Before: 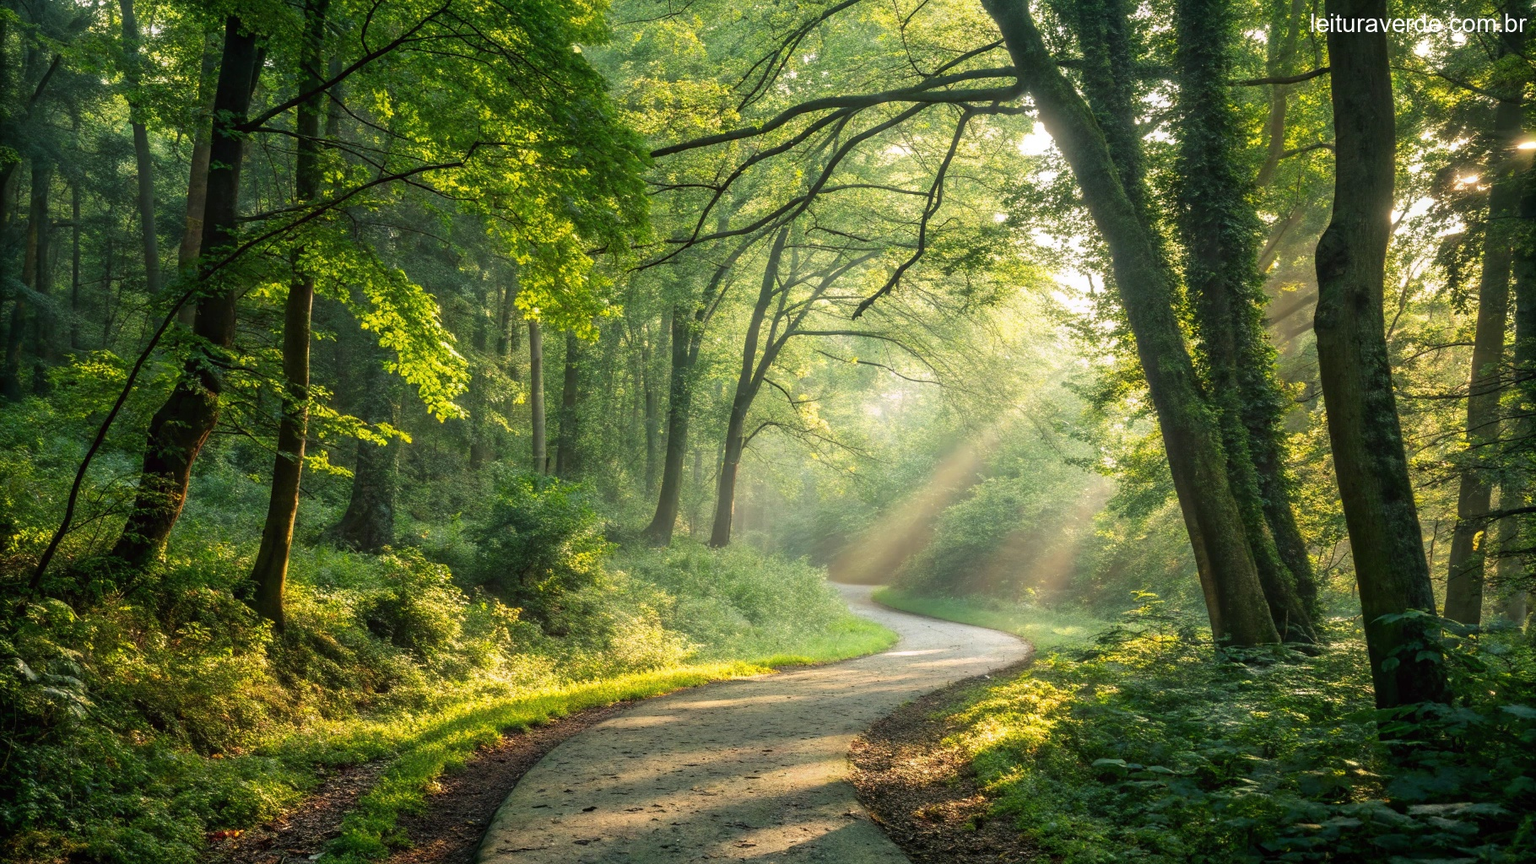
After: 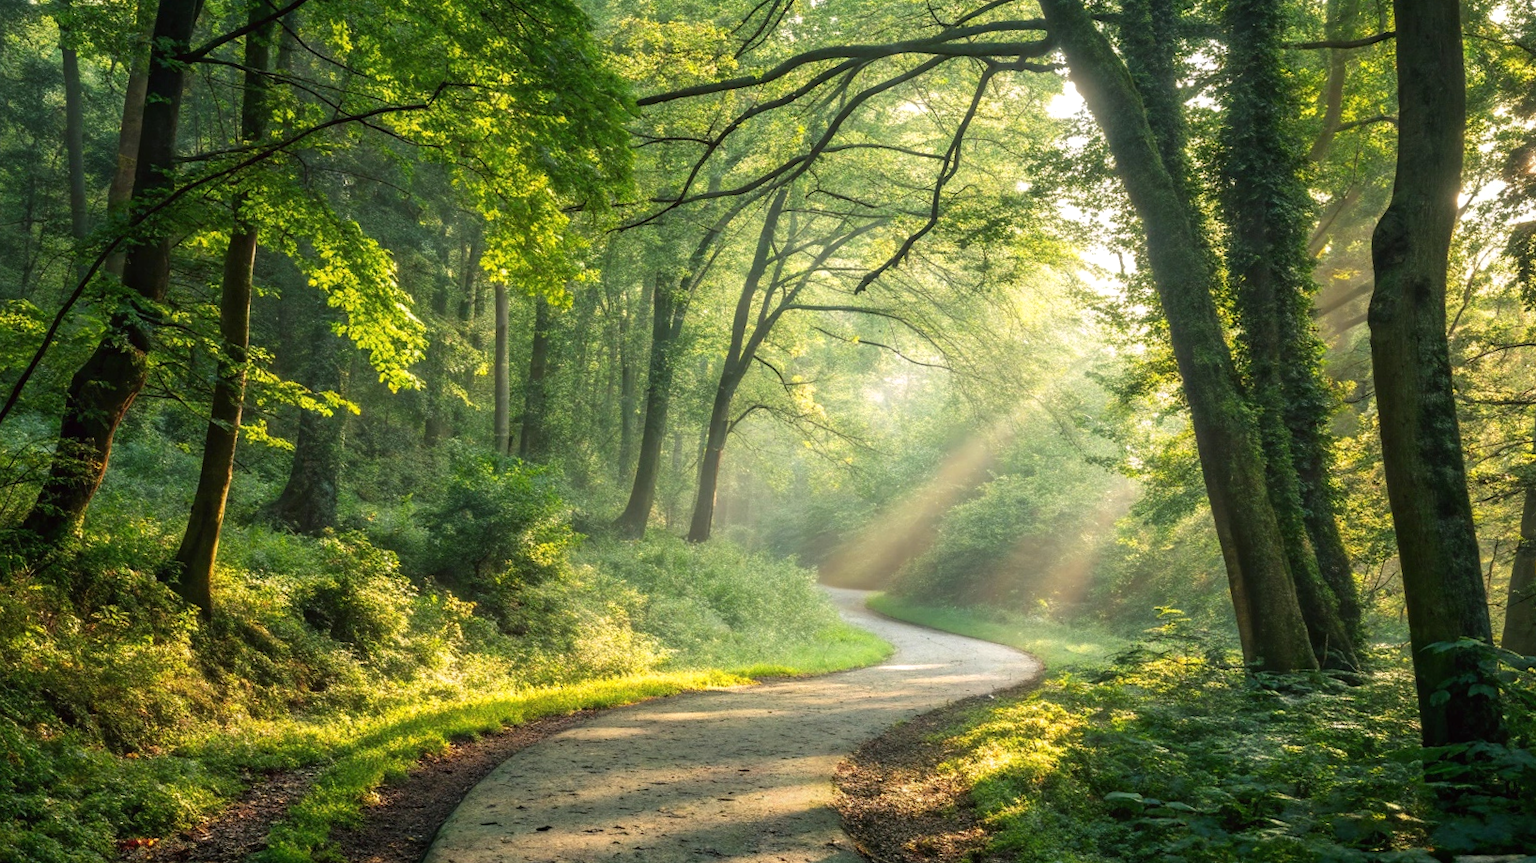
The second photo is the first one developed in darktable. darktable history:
exposure: exposure 0.128 EV, compensate highlight preservation false
crop and rotate: angle -1.96°, left 3.097%, top 4.154%, right 1.586%, bottom 0.529%
